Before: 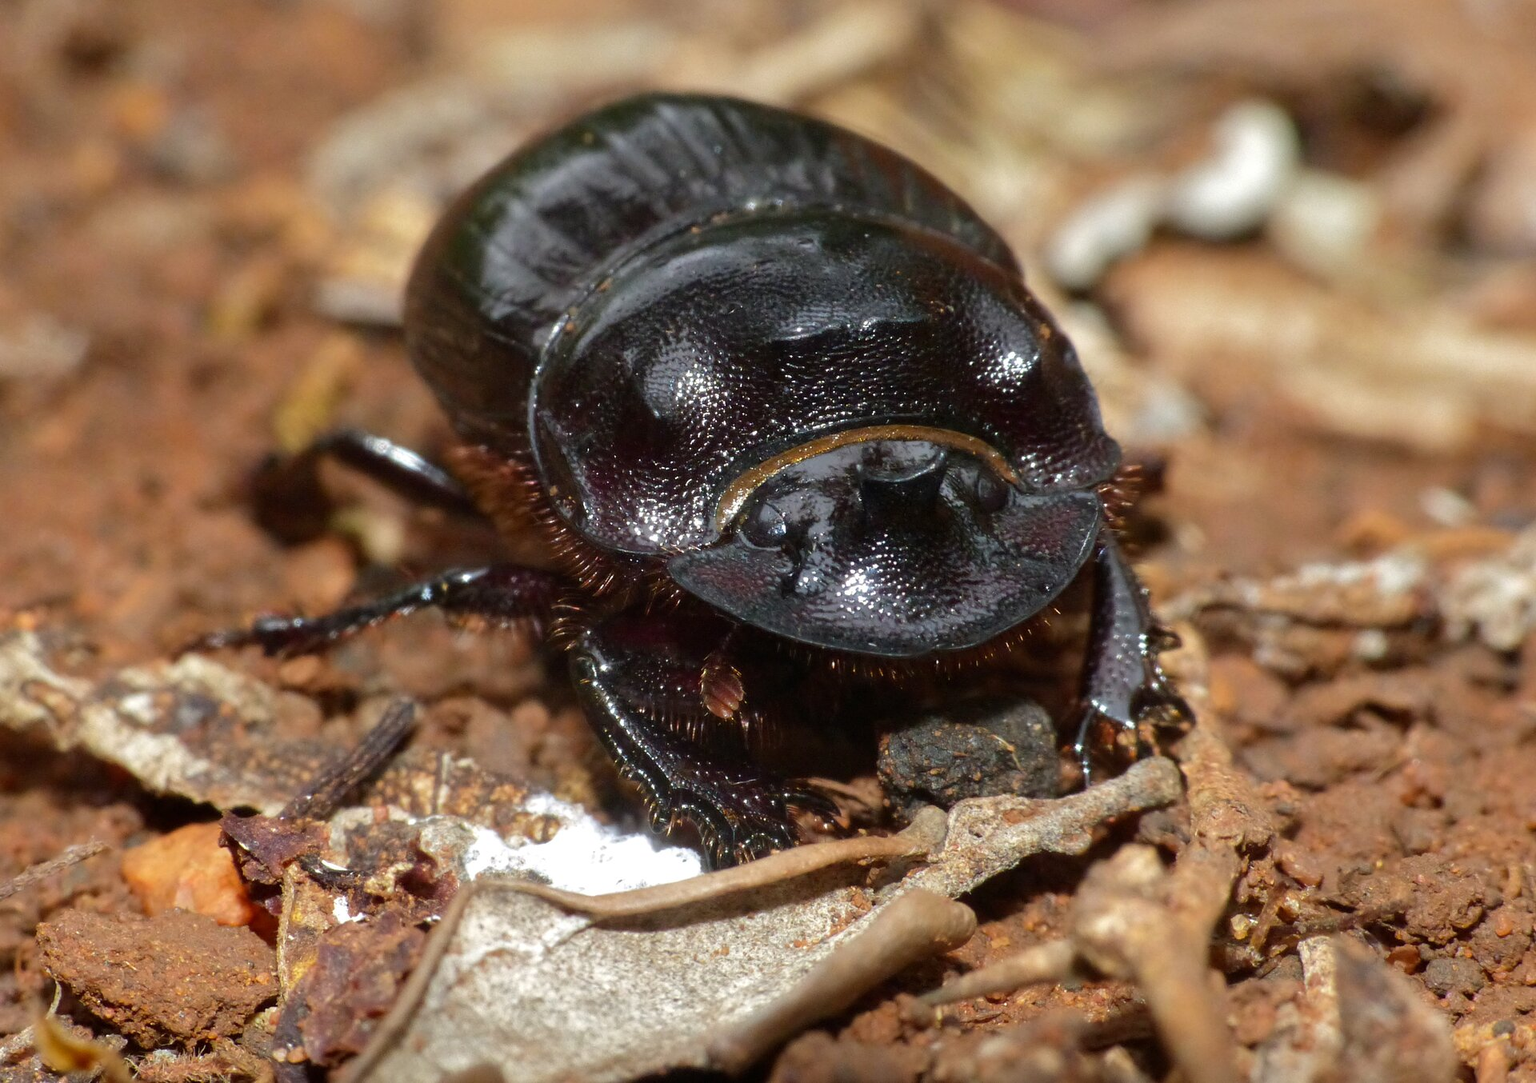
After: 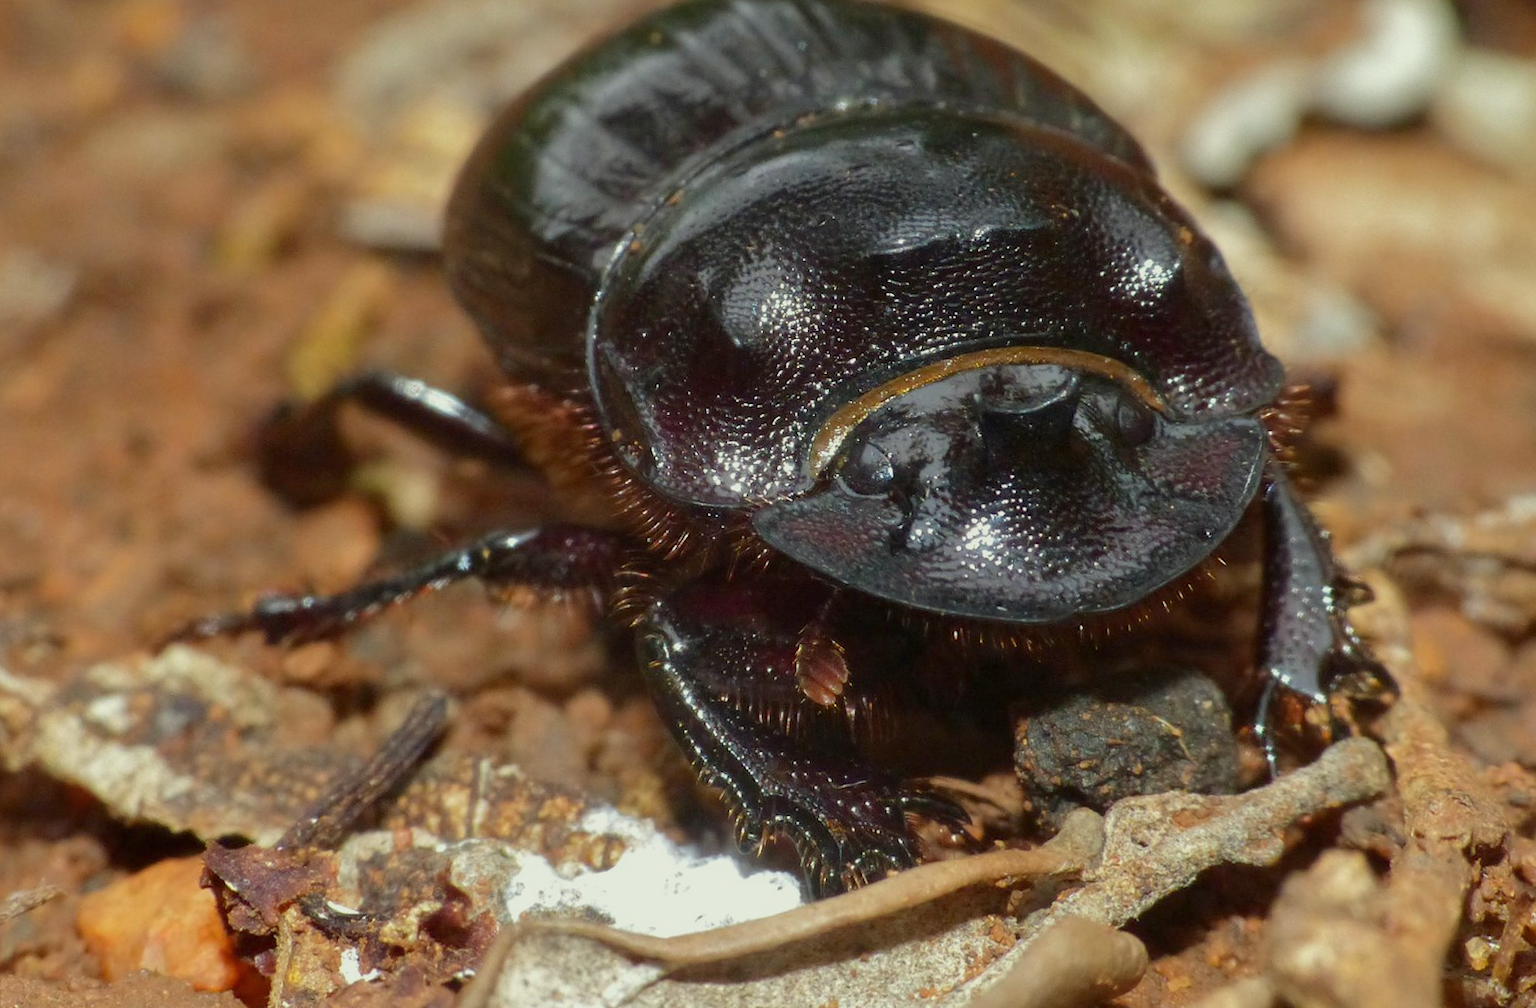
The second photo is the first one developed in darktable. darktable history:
color correction: highlights a* -4.28, highlights b* 6.53
rotate and perspective: rotation -1.68°, lens shift (vertical) -0.146, crop left 0.049, crop right 0.912, crop top 0.032, crop bottom 0.96
crop: top 7.49%, right 9.717%, bottom 11.943%
color balance rgb: perceptual saturation grading › global saturation -0.31%, global vibrance -8%, contrast -13%, saturation formula JzAzBz (2021)
